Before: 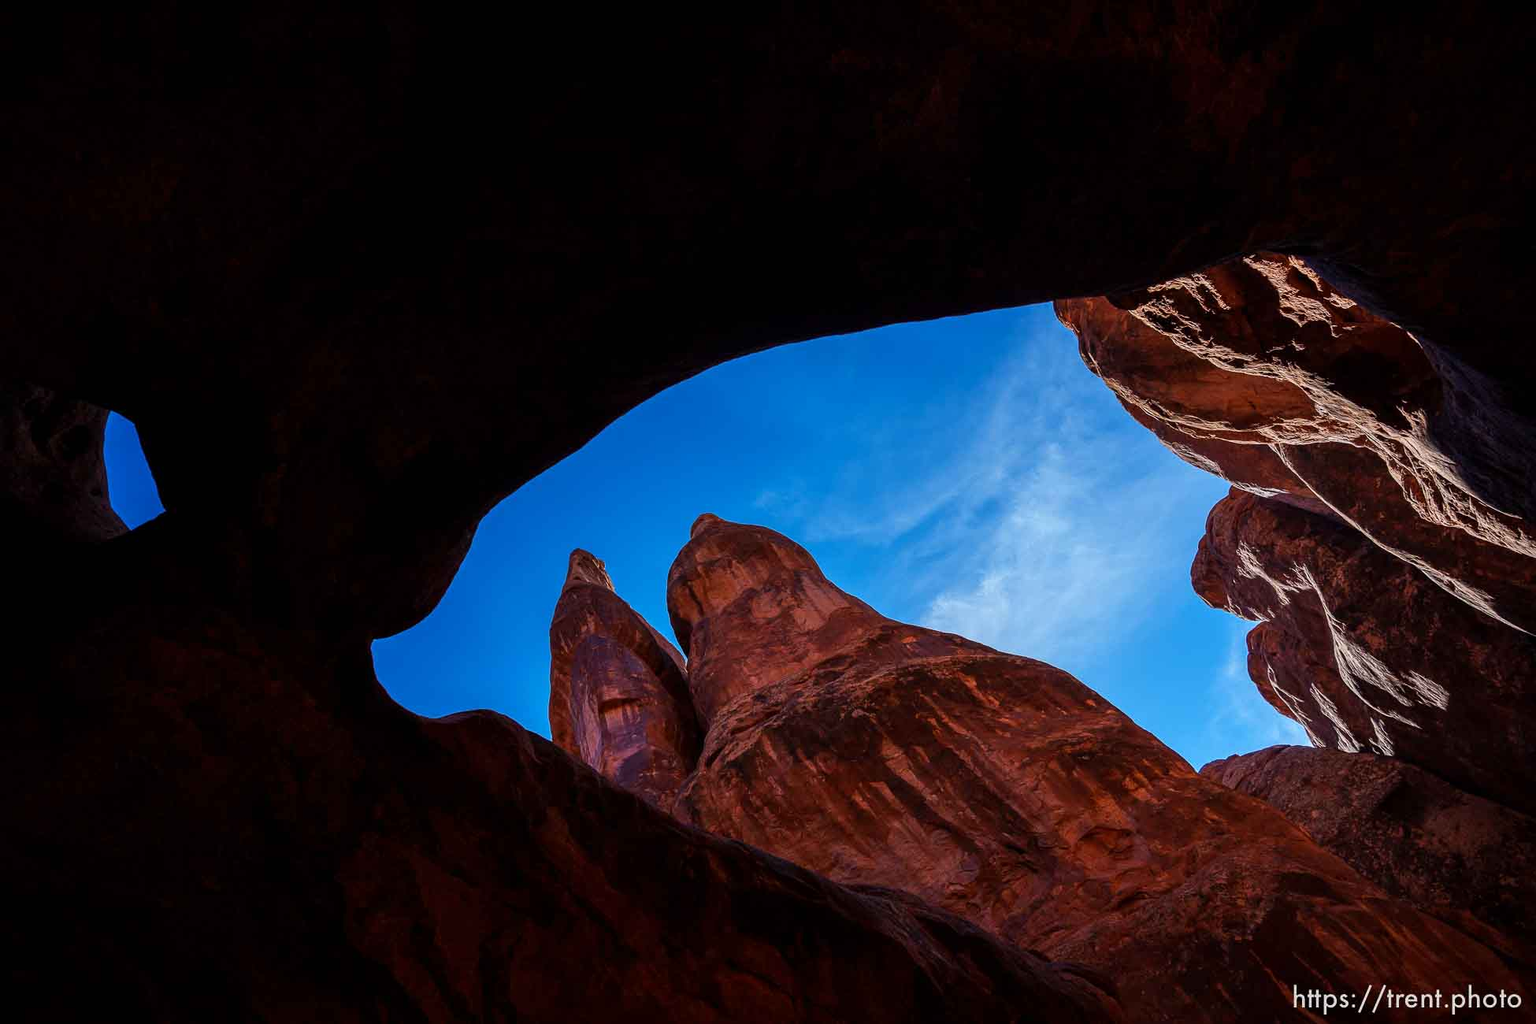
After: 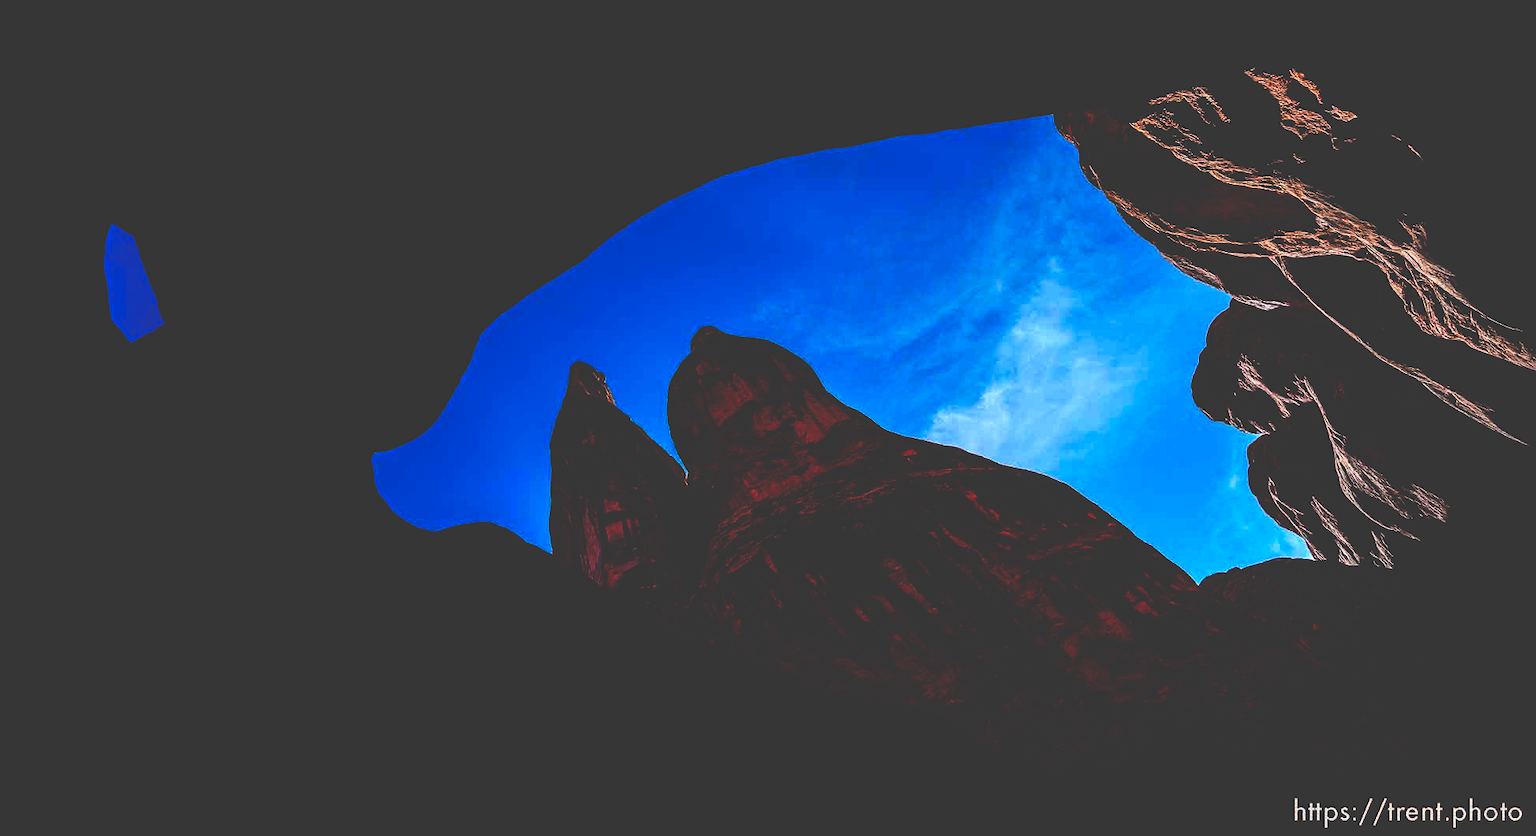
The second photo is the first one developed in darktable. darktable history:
base curve: curves: ch0 [(0, 0.036) (0.083, 0.04) (0.804, 1)], preserve colors none
crop and rotate: top 18.336%
